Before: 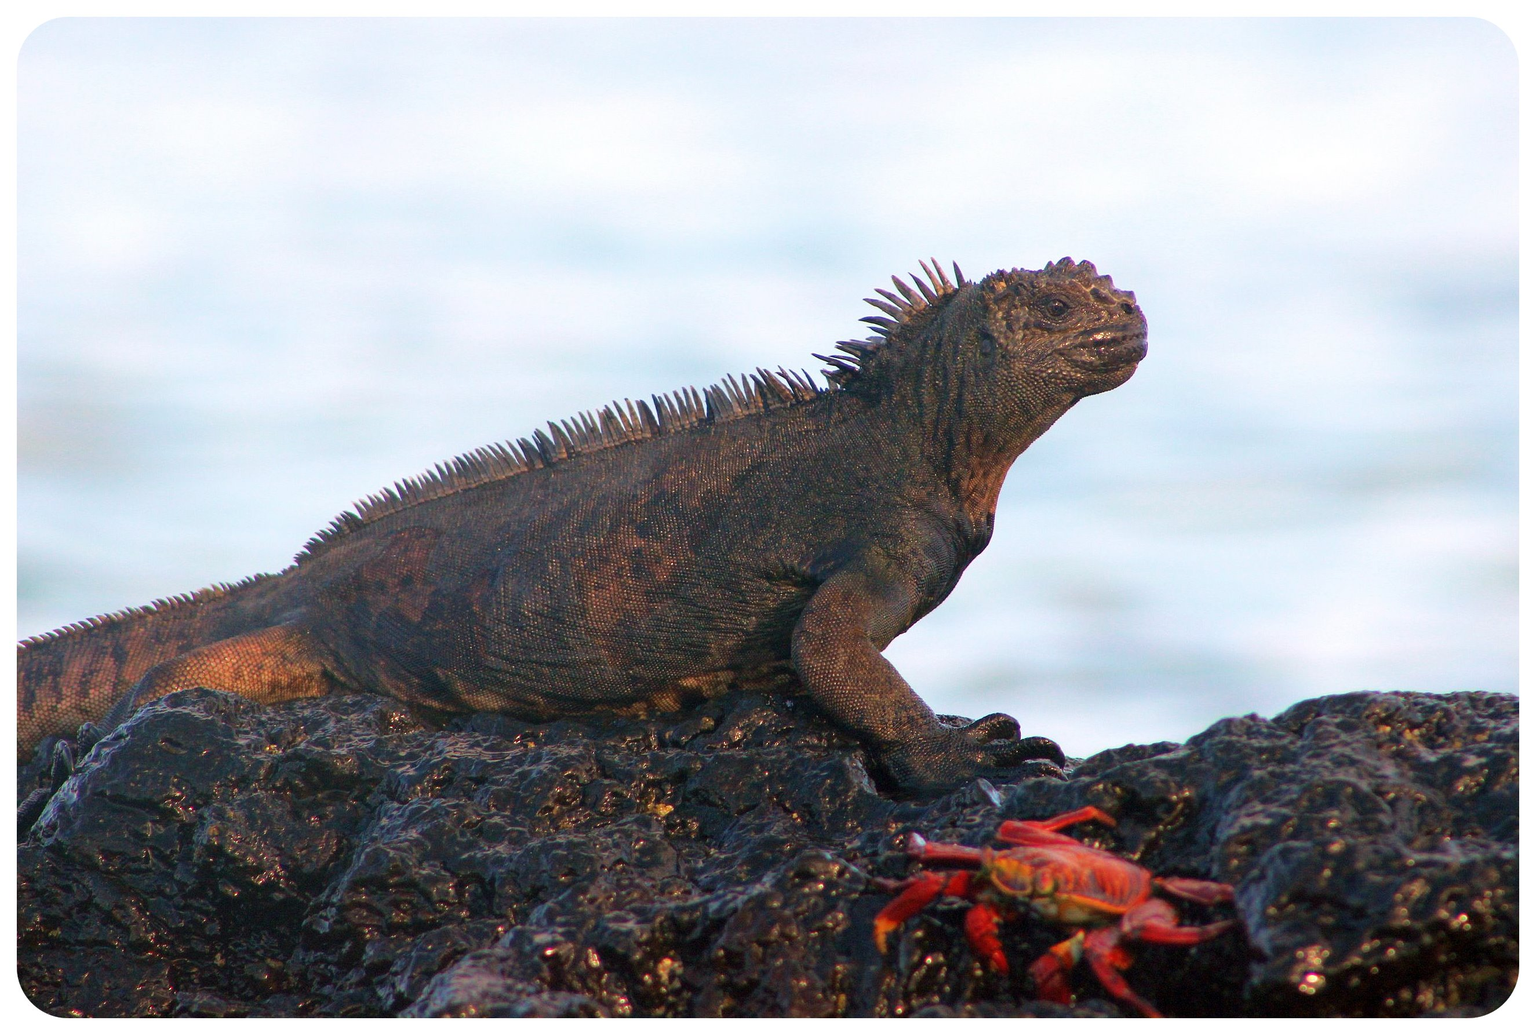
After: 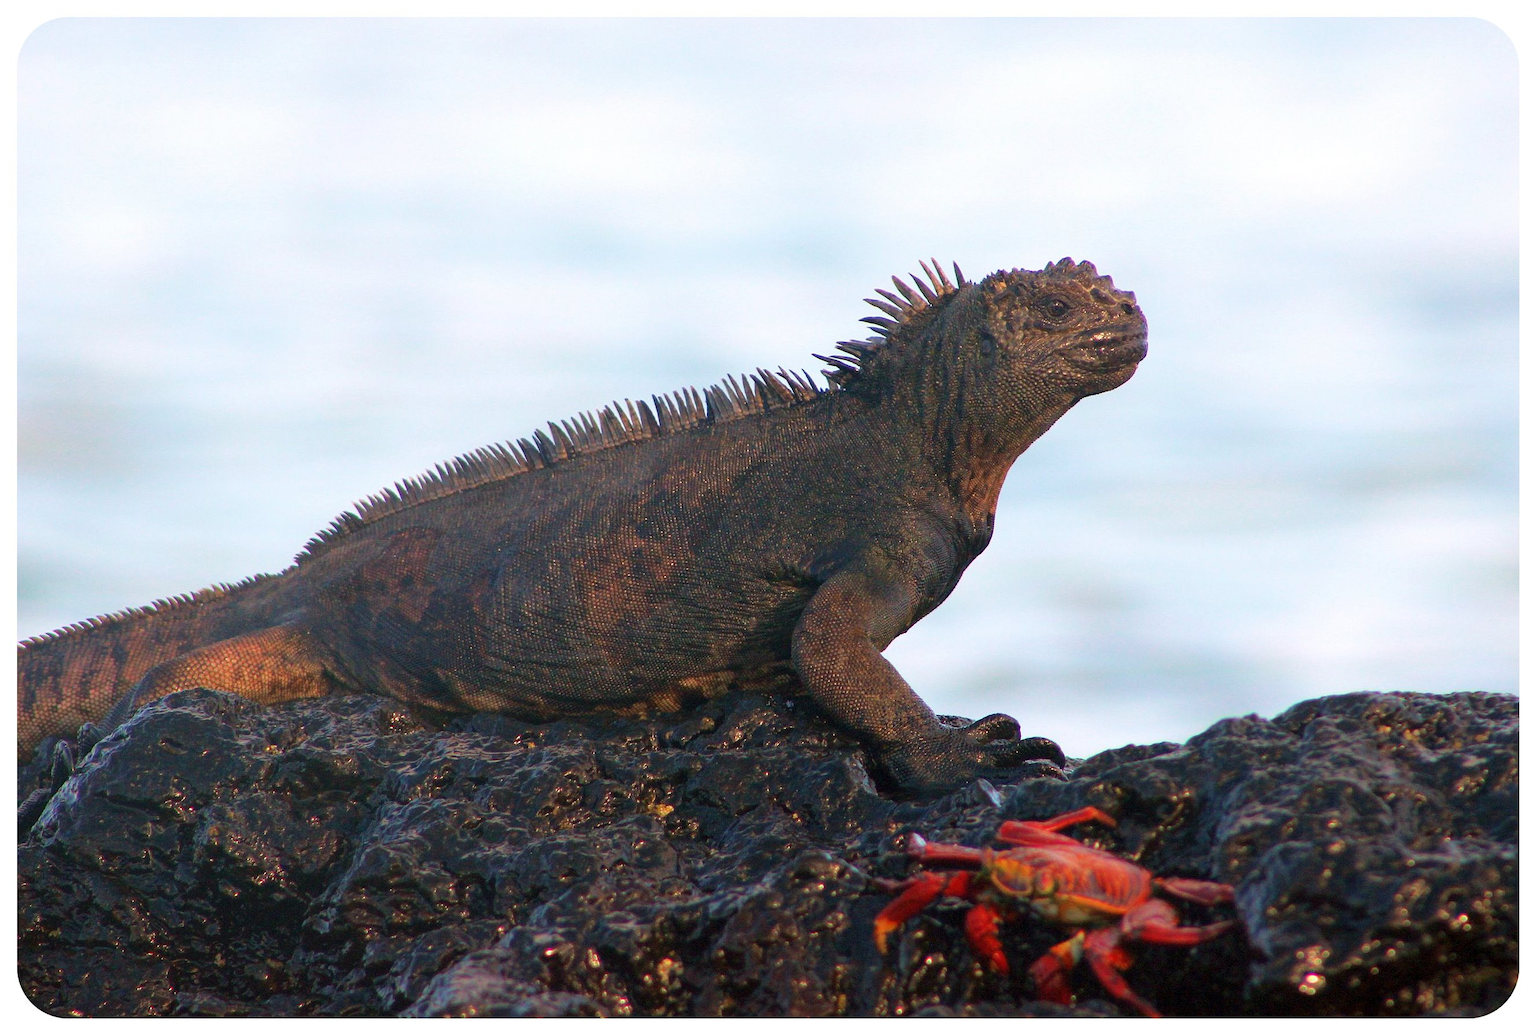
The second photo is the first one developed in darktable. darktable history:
tone equalizer: -7 EV 0.112 EV
